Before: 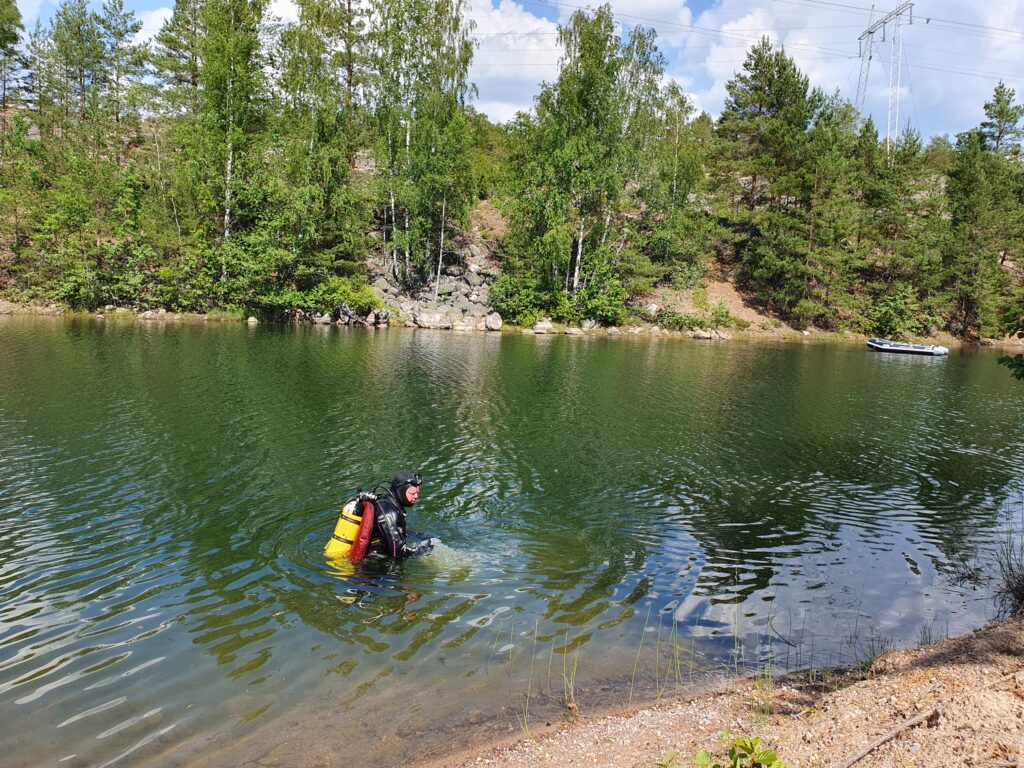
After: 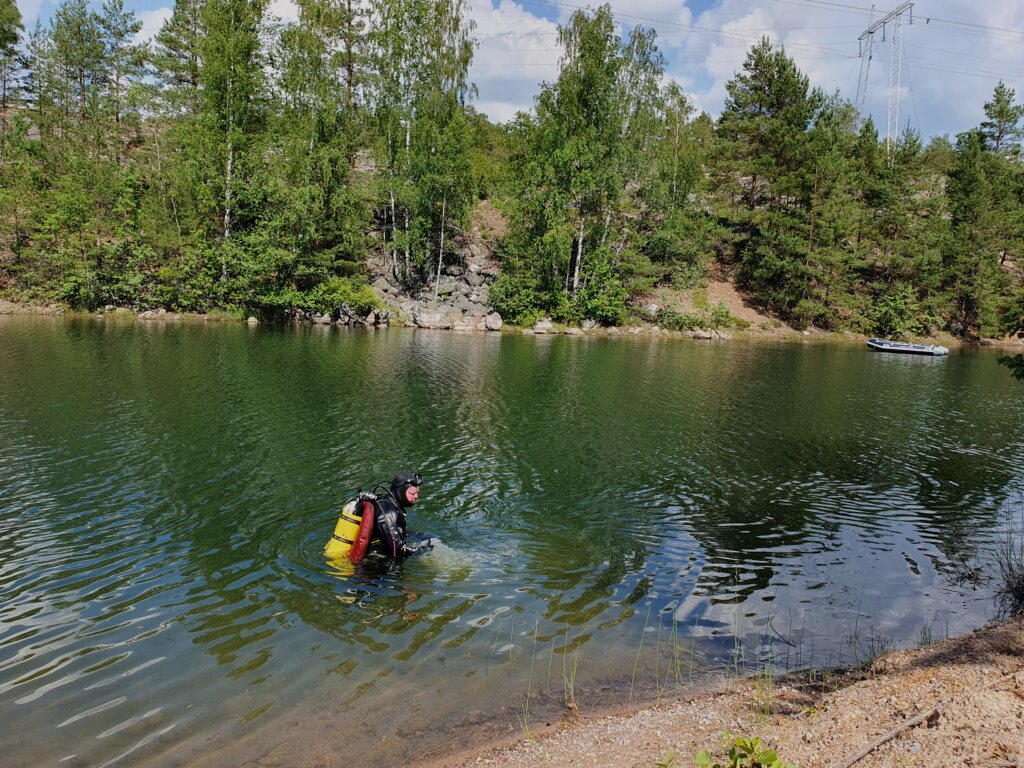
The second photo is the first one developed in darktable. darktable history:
filmic rgb: black relative exposure -9.63 EV, white relative exposure 3.03 EV, hardness 6.14
exposure: exposure -0.485 EV, compensate highlight preservation false
